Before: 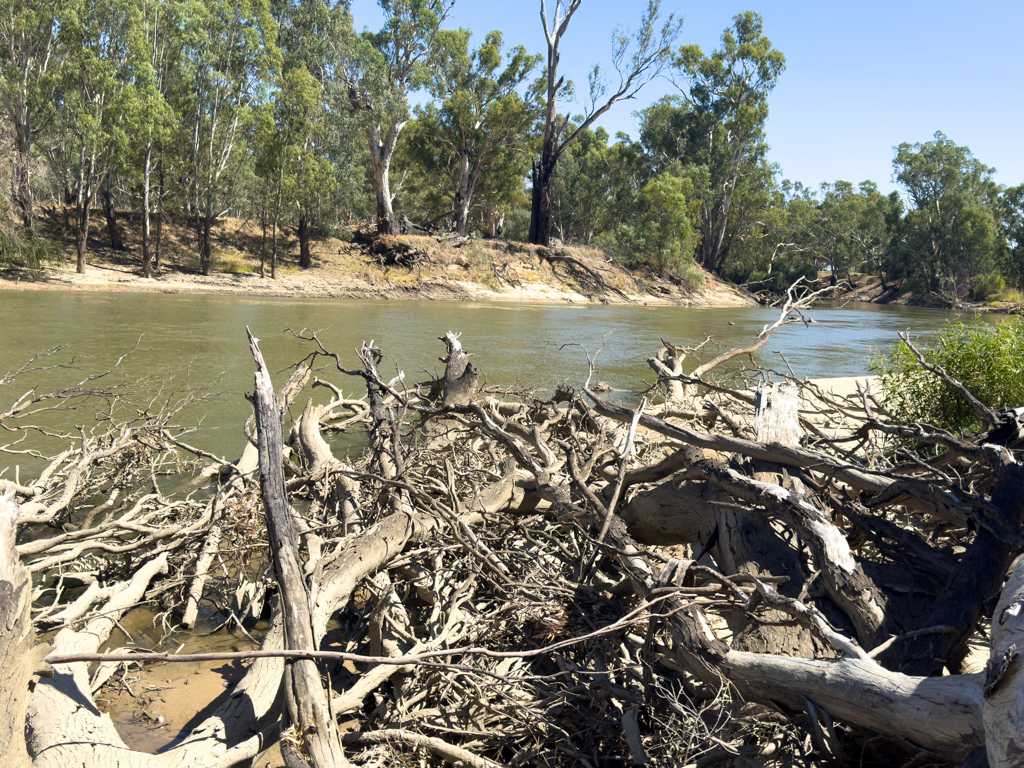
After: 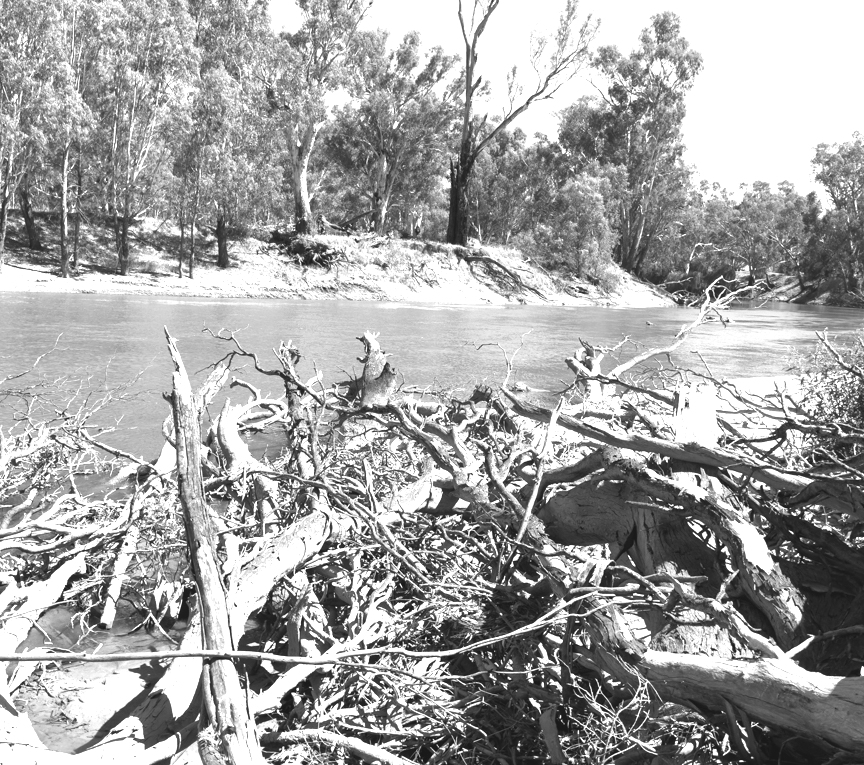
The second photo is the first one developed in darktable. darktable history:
exposure: black level correction -0.005, exposure 1 EV, compensate highlight preservation false
monochrome: on, module defaults
contrast brightness saturation: saturation -1
crop: left 8.026%, right 7.374%
